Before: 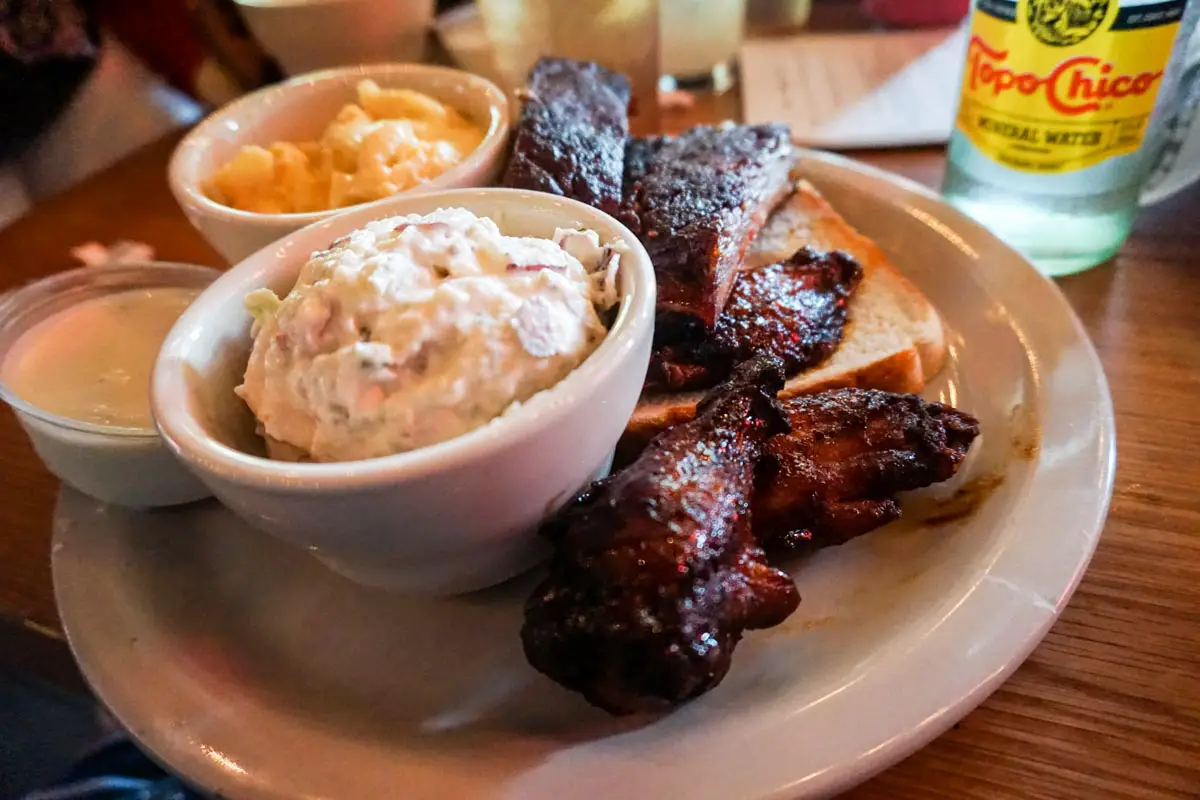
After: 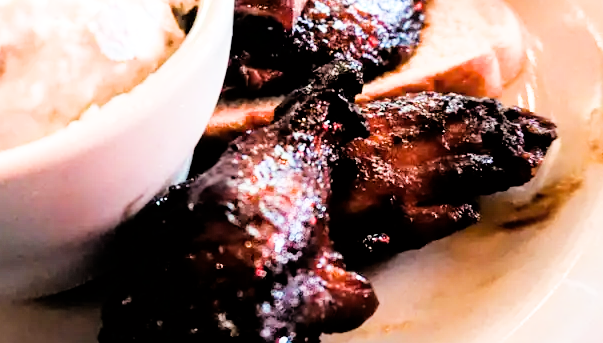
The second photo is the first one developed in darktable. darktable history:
tone equalizer: -8 EV -1.12 EV, -7 EV -1 EV, -6 EV -0.832 EV, -5 EV -0.56 EV, -3 EV 0.57 EV, -2 EV 0.886 EV, -1 EV 1 EV, +0 EV 1.06 EV
filmic rgb: black relative exposure -5.12 EV, white relative exposure 3.97 EV, hardness 2.9, contrast 1.297, highlights saturation mix -30.74%
crop: left 35.168%, top 37.003%, right 14.575%, bottom 20.009%
exposure: black level correction 0, exposure 0.698 EV, compensate highlight preservation false
